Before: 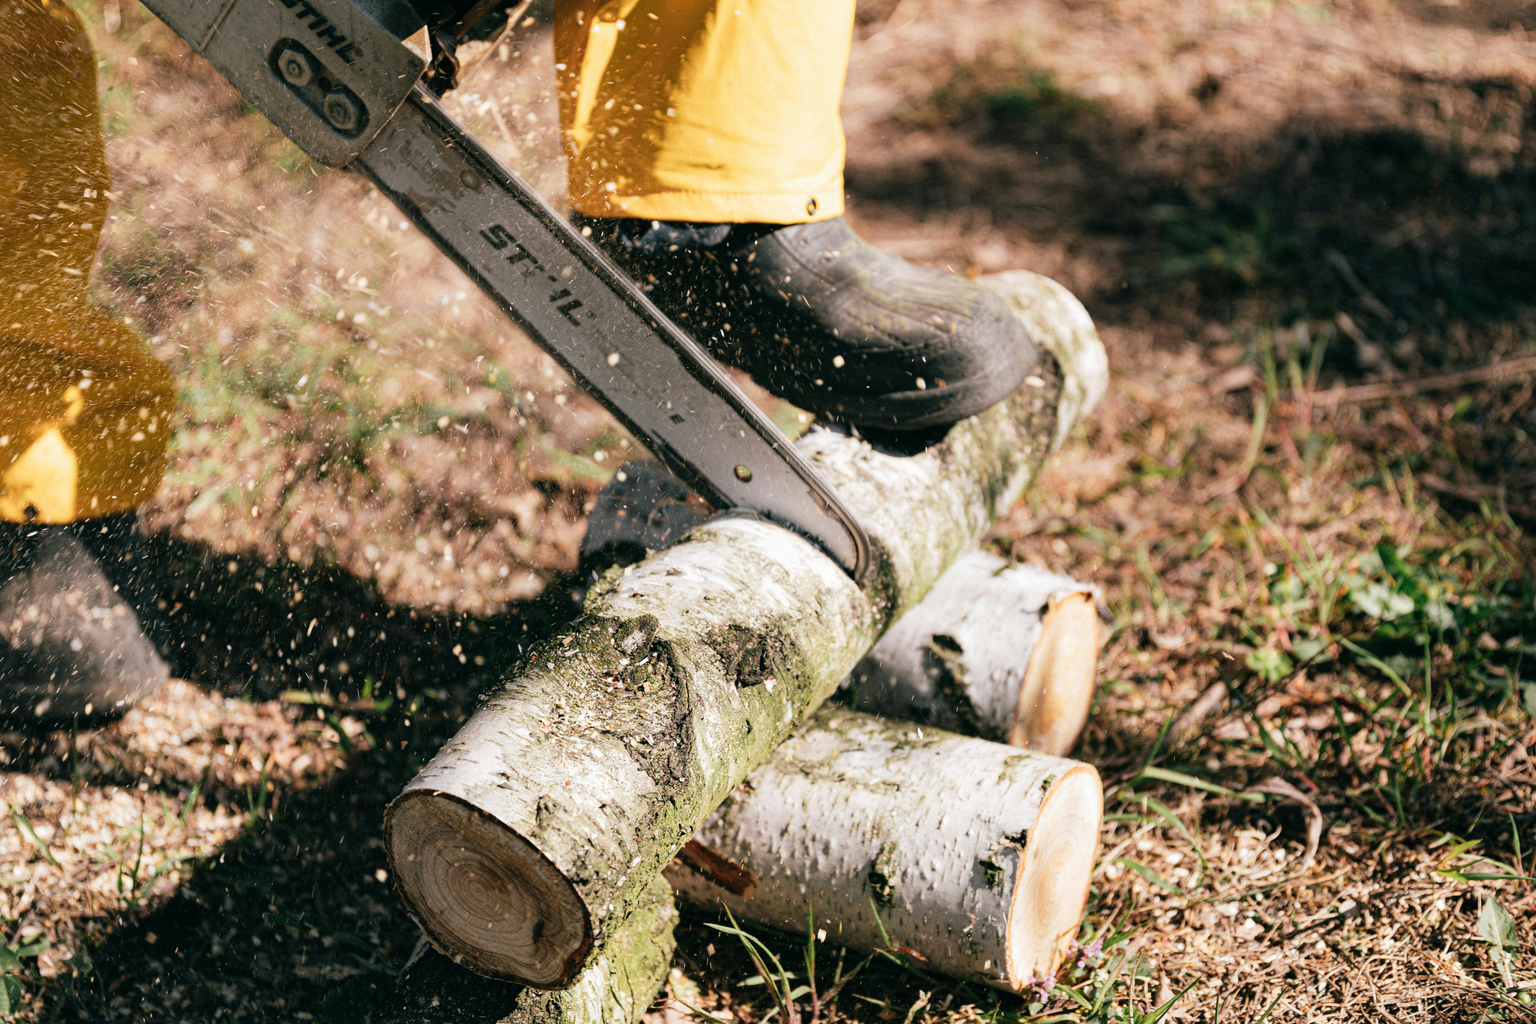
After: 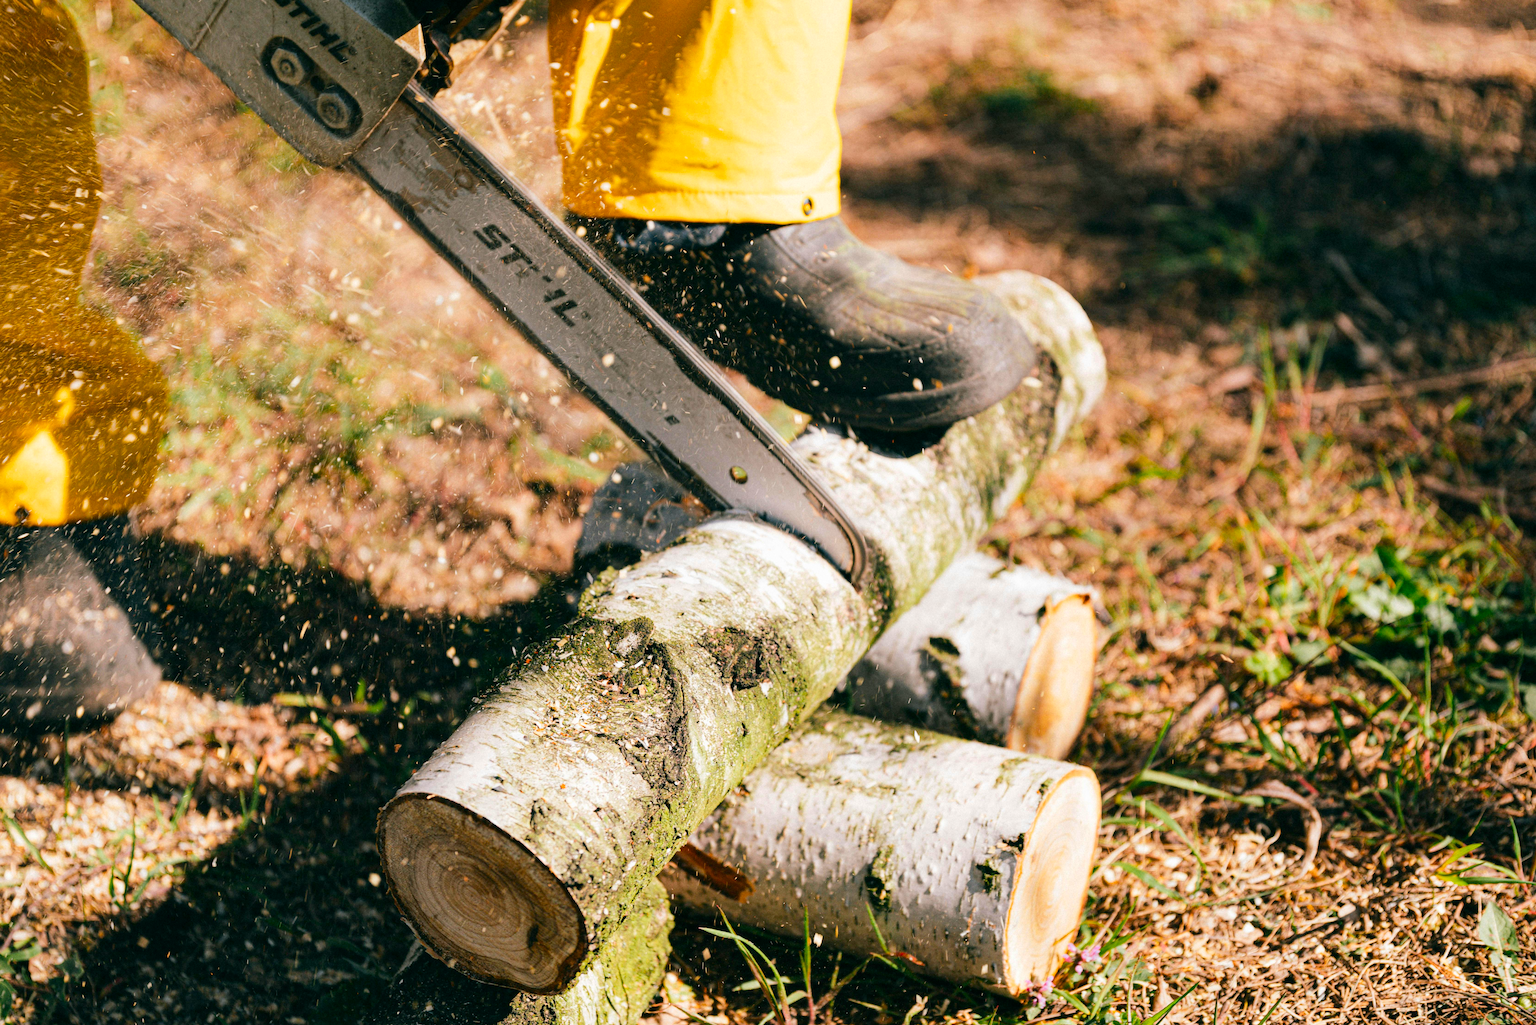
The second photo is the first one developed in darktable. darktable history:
color balance rgb: perceptual saturation grading › global saturation 25%, perceptual brilliance grading › mid-tones 10%, perceptual brilliance grading › shadows 15%, global vibrance 20%
crop and rotate: left 0.614%, top 0.179%, bottom 0.309%
contrast brightness saturation: contrast 0.08, saturation 0.02
